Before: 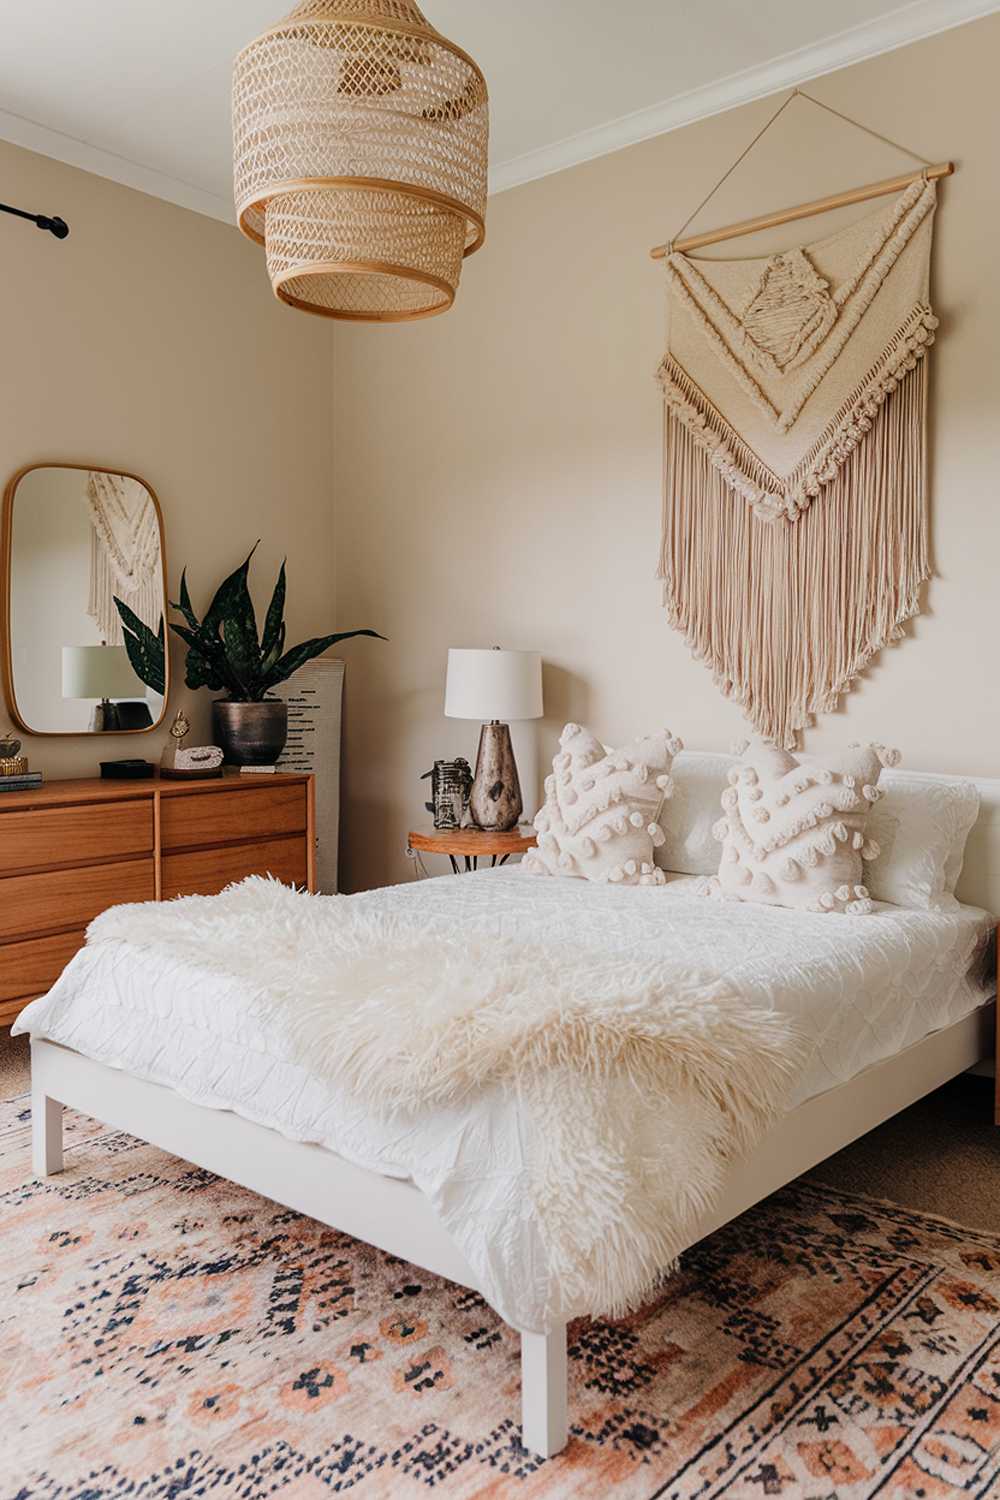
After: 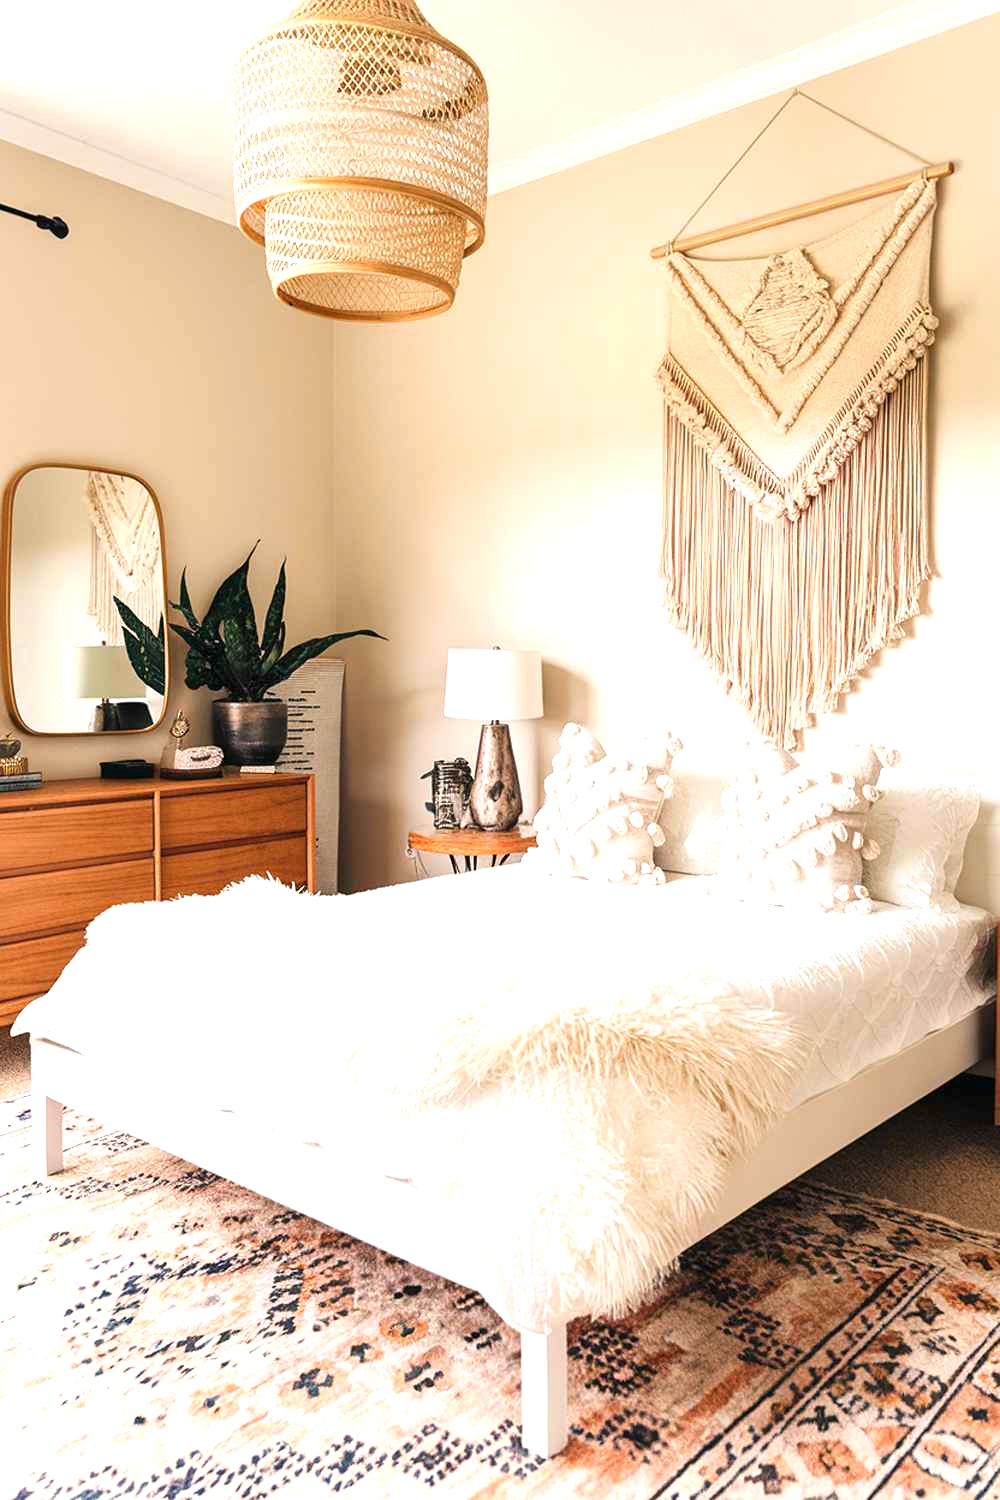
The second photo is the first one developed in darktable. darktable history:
exposure: black level correction 0, exposure 1.2 EV, compensate highlight preservation false
contrast brightness saturation: saturation -0.069
color balance rgb: shadows lift › chroma 0.77%, shadows lift › hue 112°, highlights gain › chroma 1.065%, highlights gain › hue 60.04°, linear chroma grading › global chroma 8.888%, perceptual saturation grading › global saturation 0.323%
